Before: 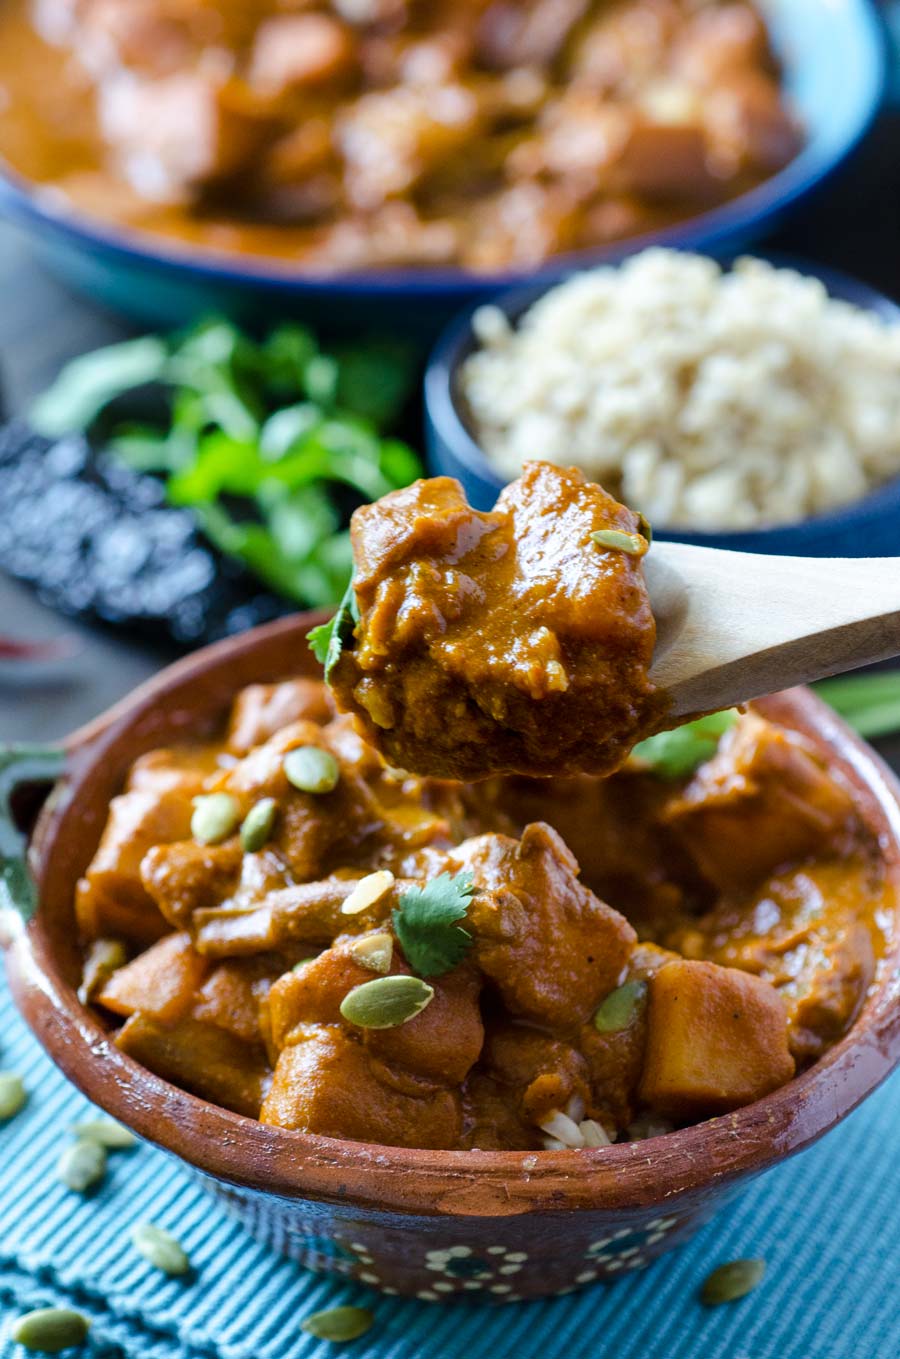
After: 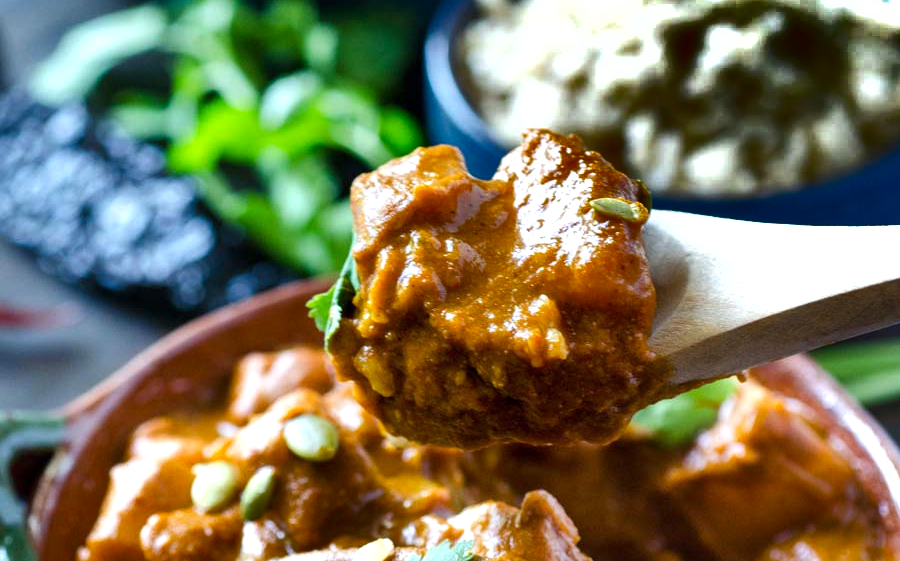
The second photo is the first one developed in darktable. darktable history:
exposure: exposure 0.526 EV, compensate highlight preservation false
shadows and highlights: radius 123.98, shadows 98.83, white point adjustment -3.19, highlights -99.03, soften with gaussian
crop and rotate: top 24.431%, bottom 34.249%
